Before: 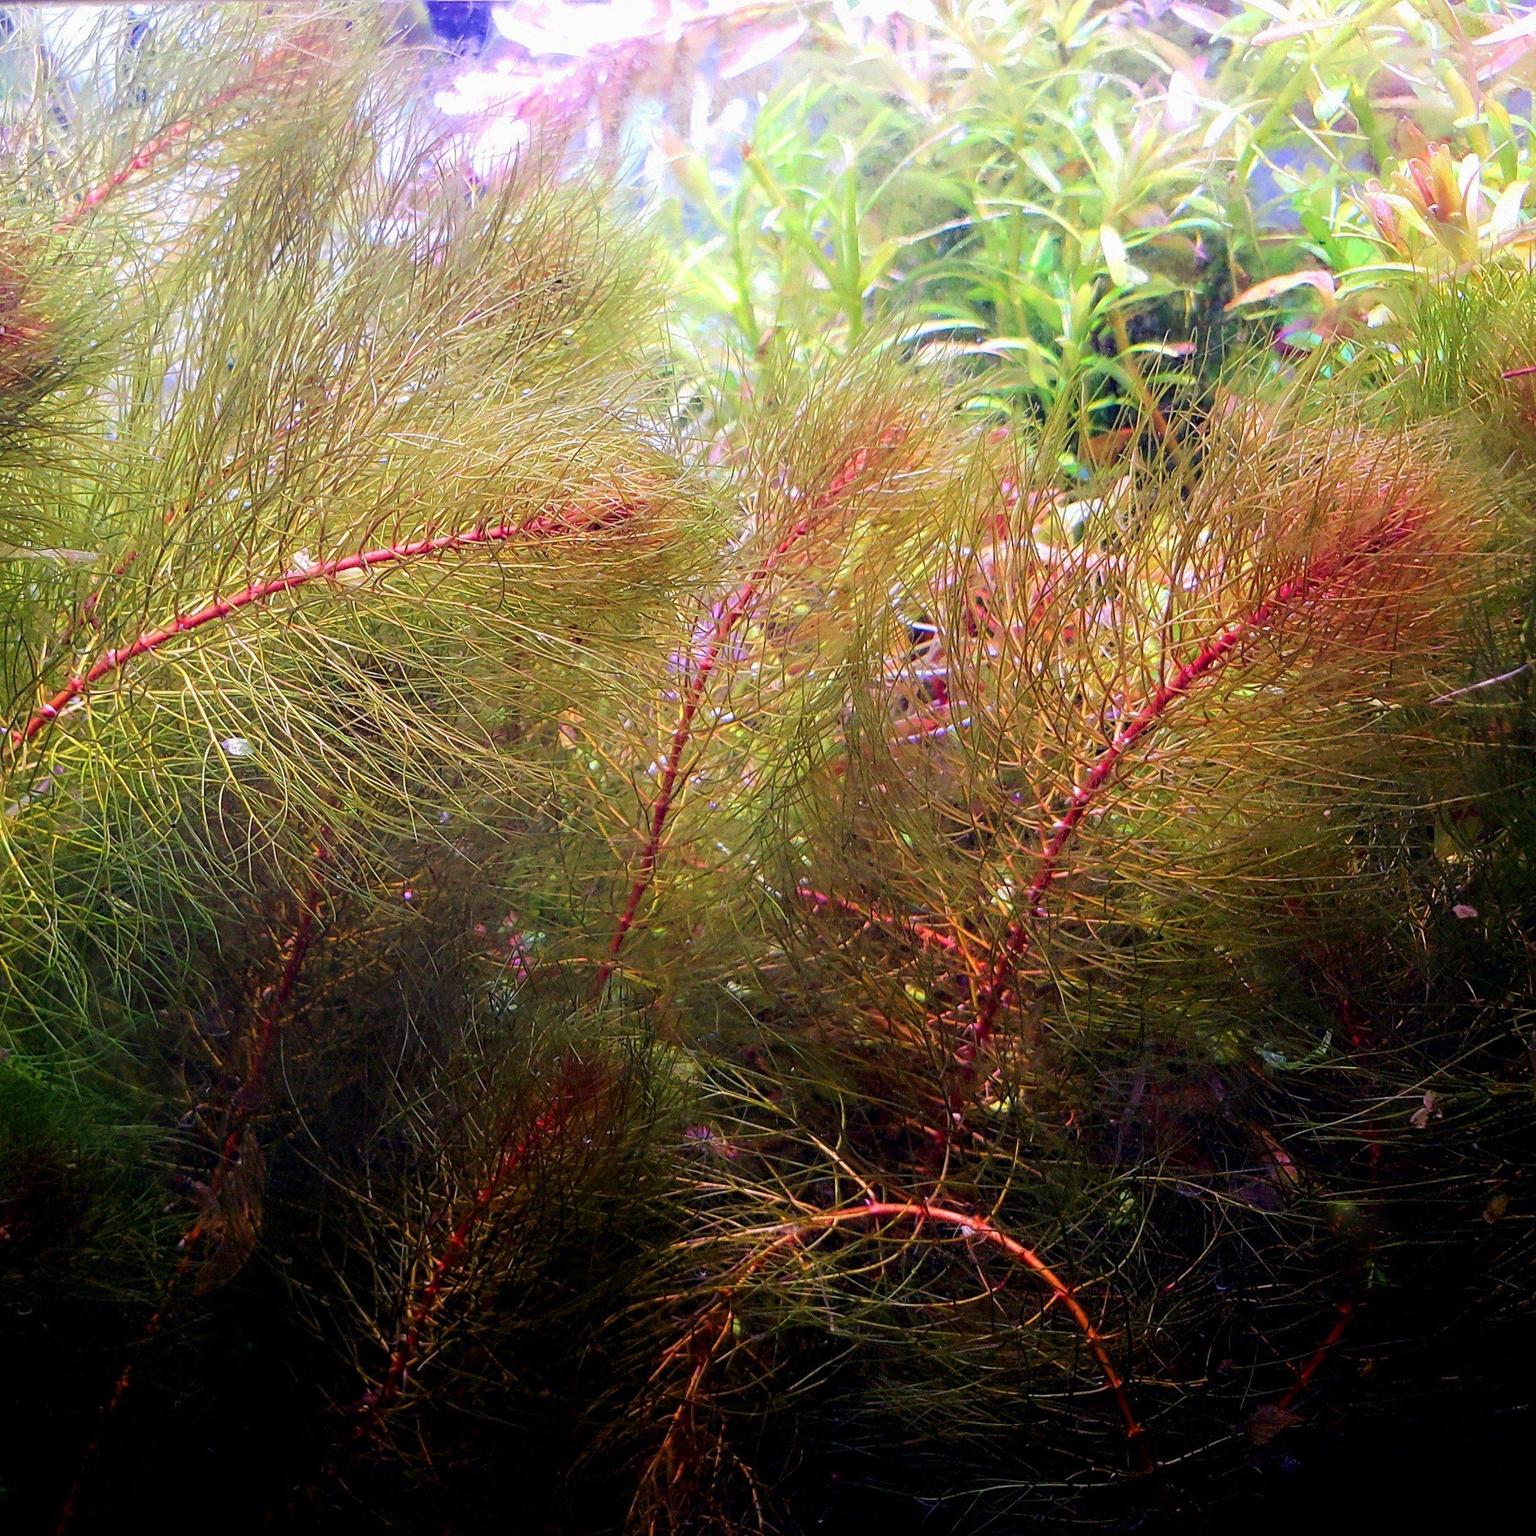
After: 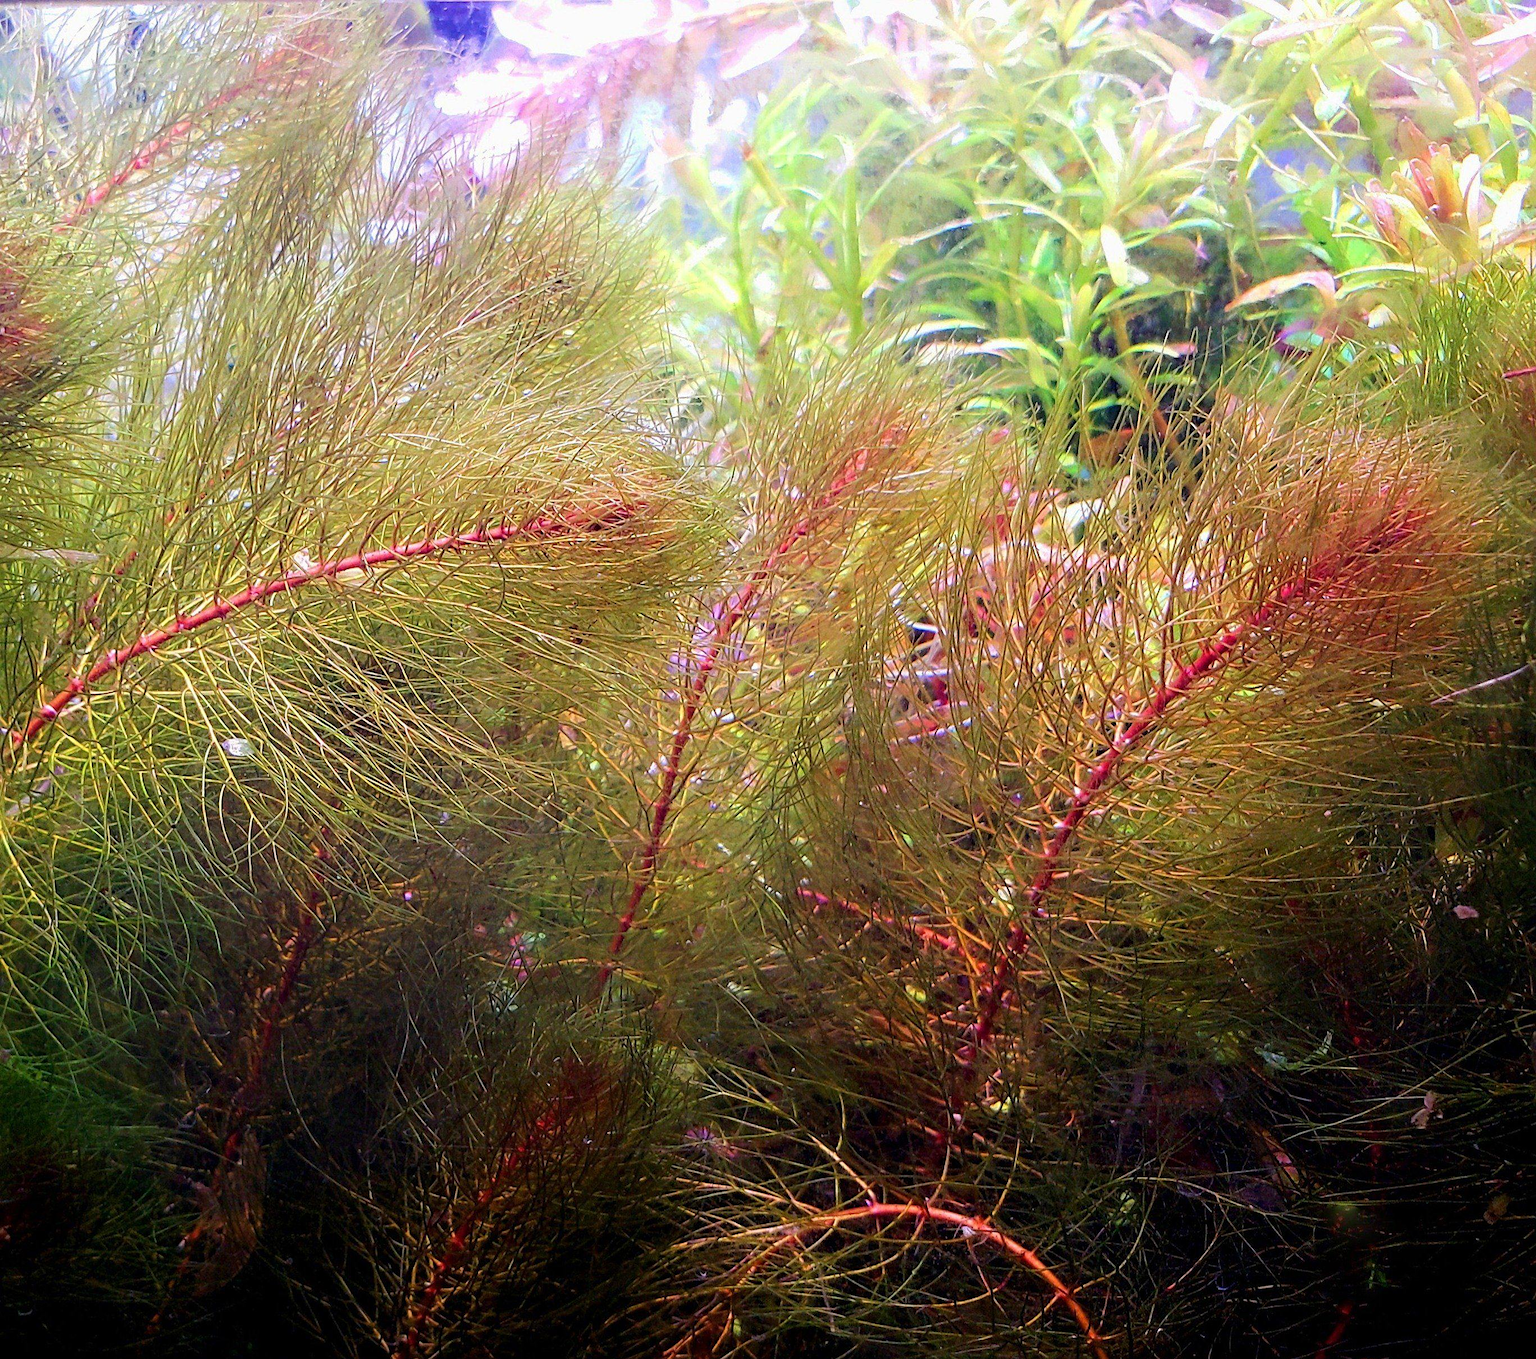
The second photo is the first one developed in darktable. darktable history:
sharpen: amount 0.2
crop and rotate: top 0%, bottom 11.49%
